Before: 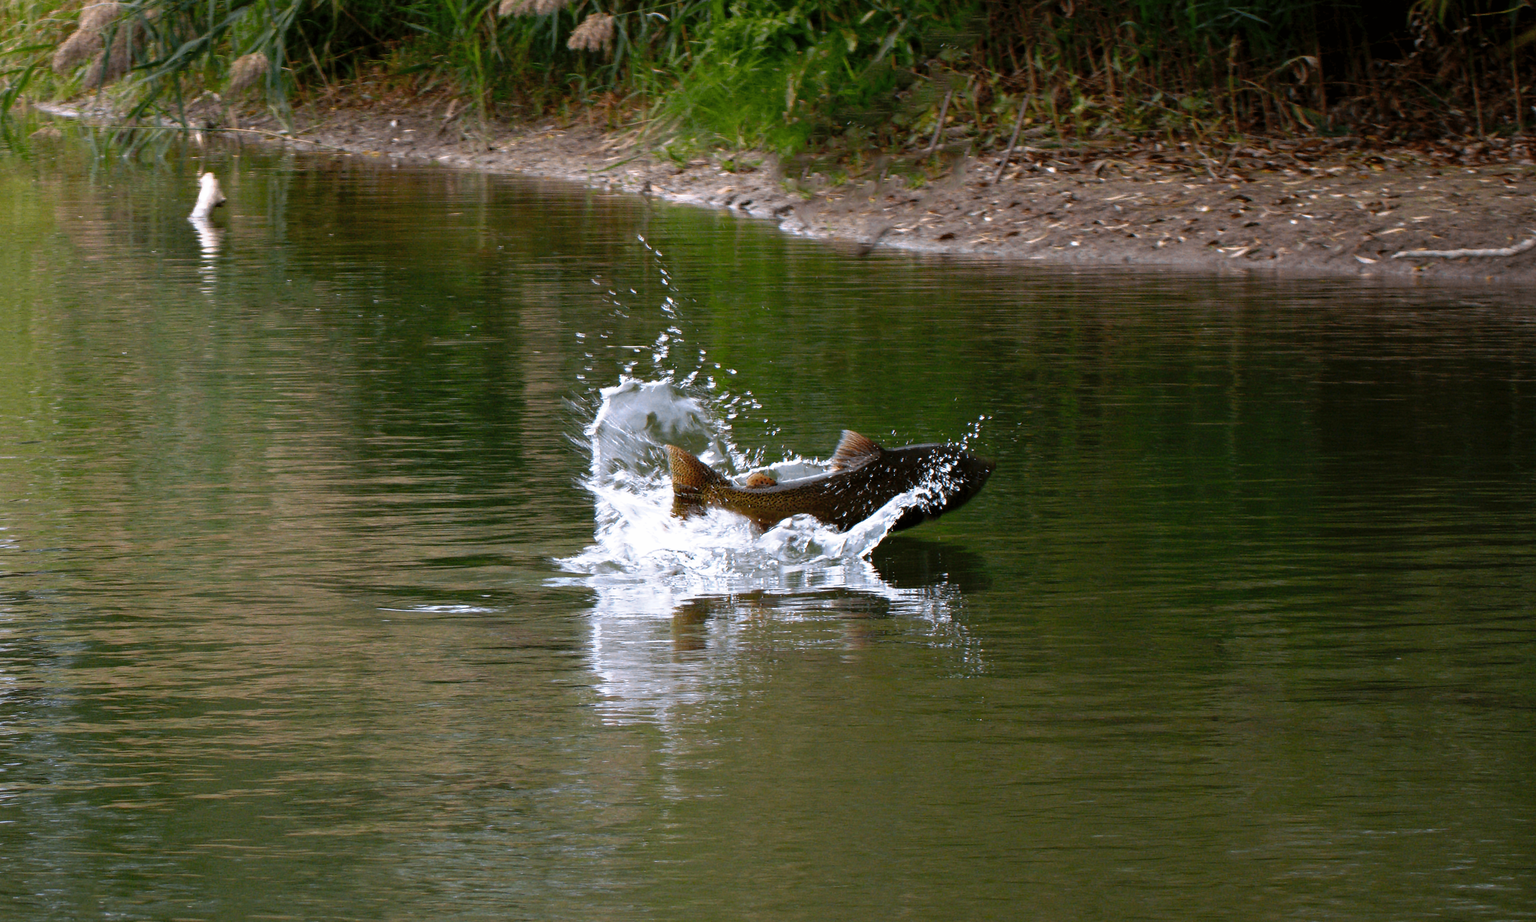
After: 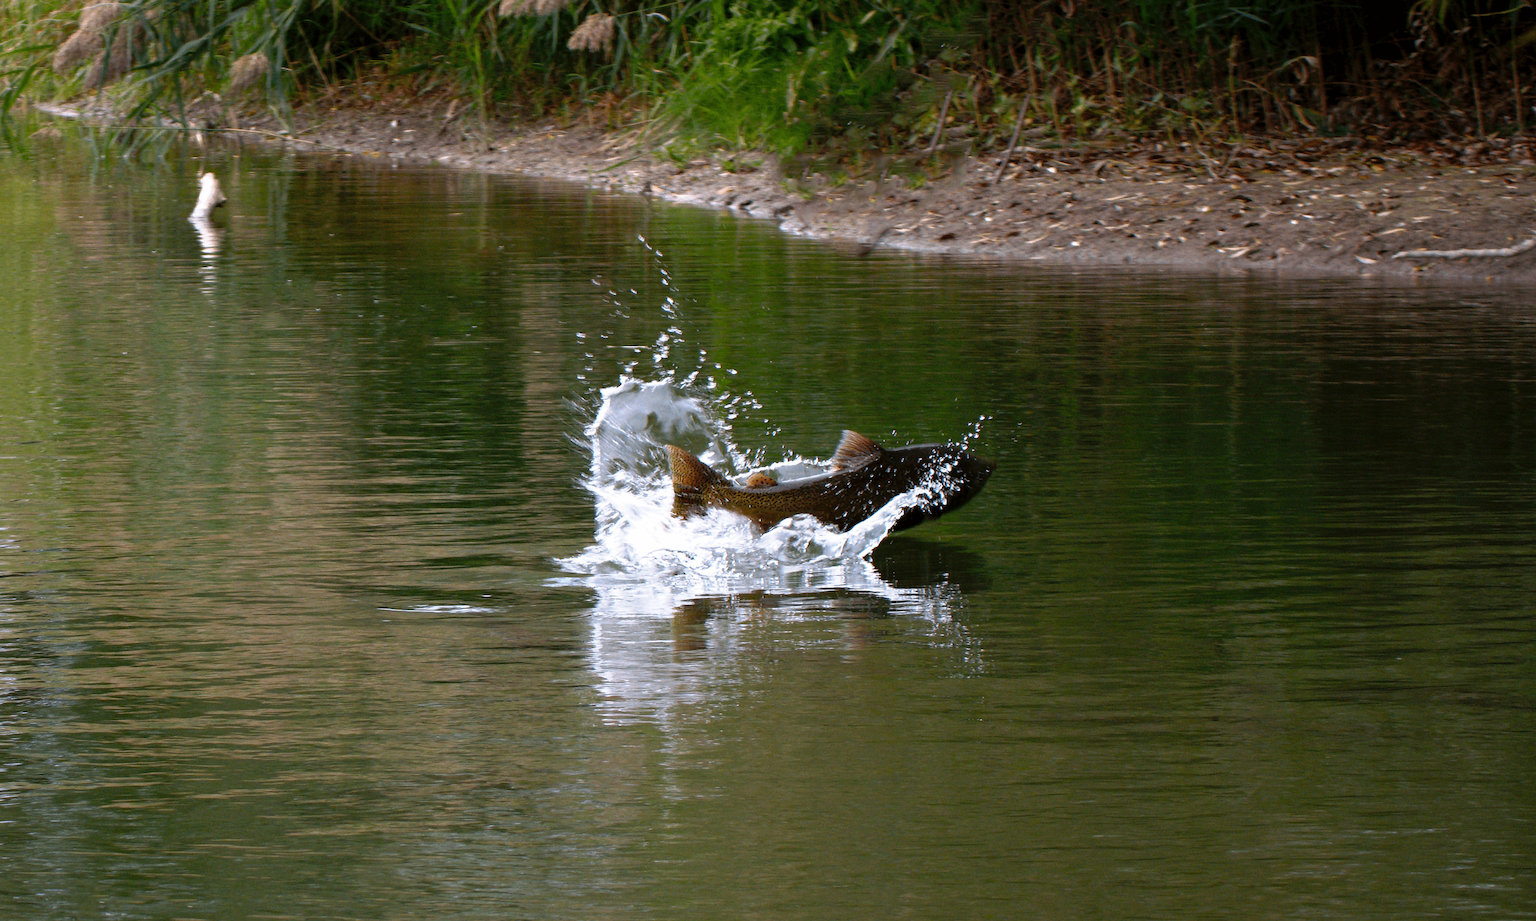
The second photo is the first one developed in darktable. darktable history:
base curve: curves: ch0 [(0, 0) (0.989, 0.992)]
